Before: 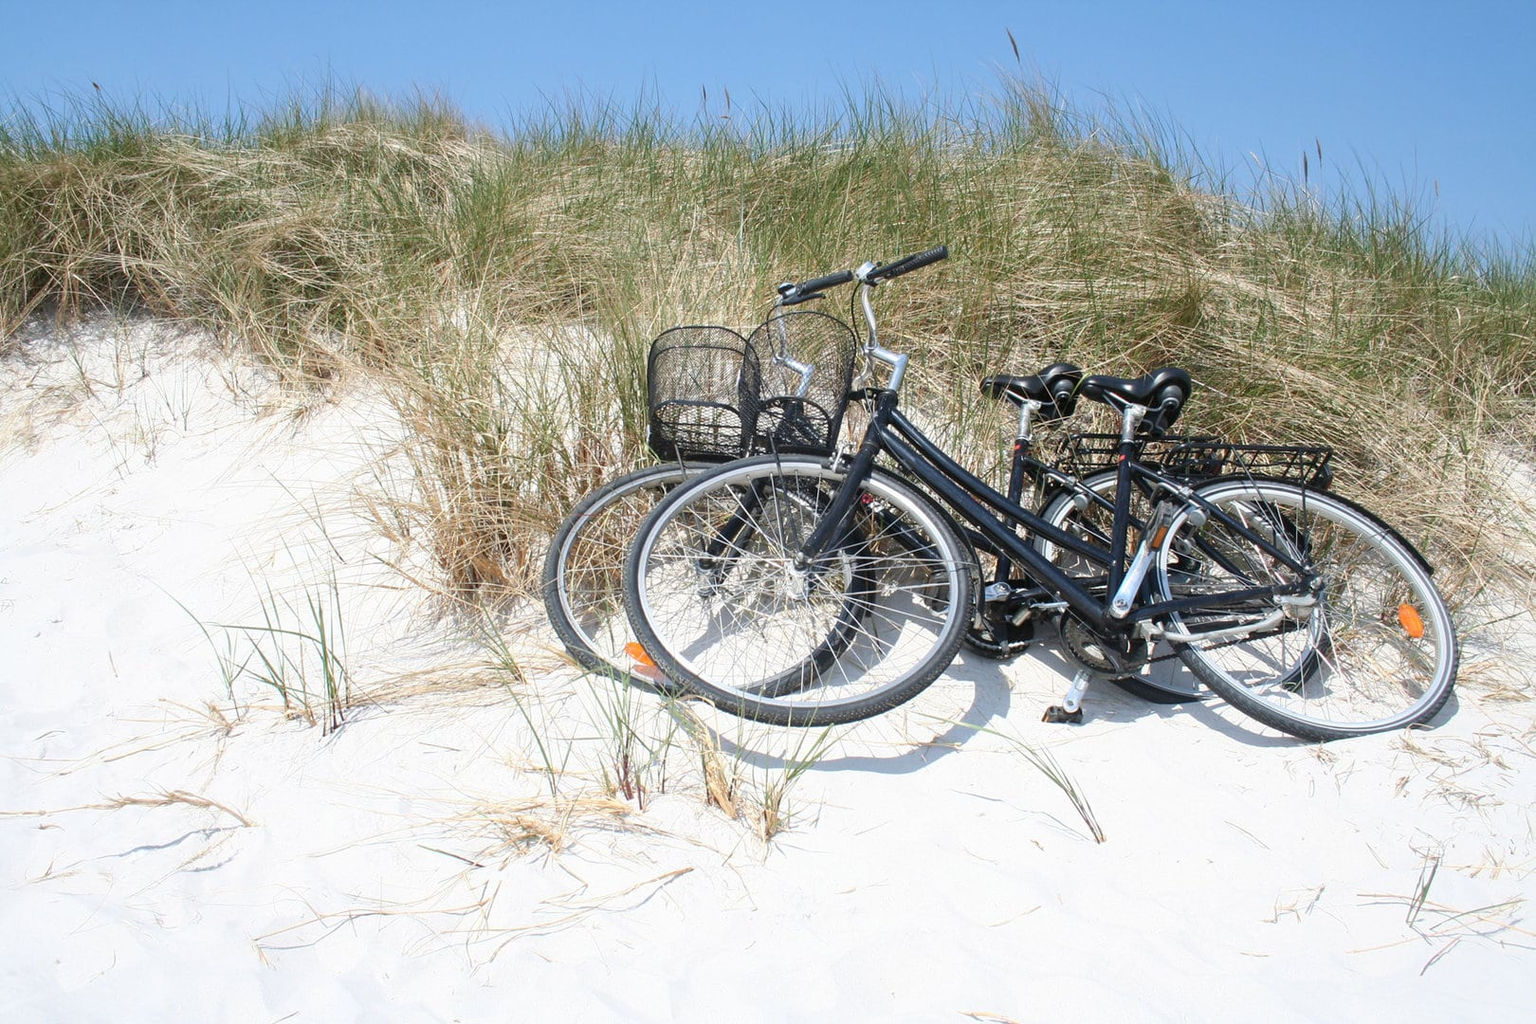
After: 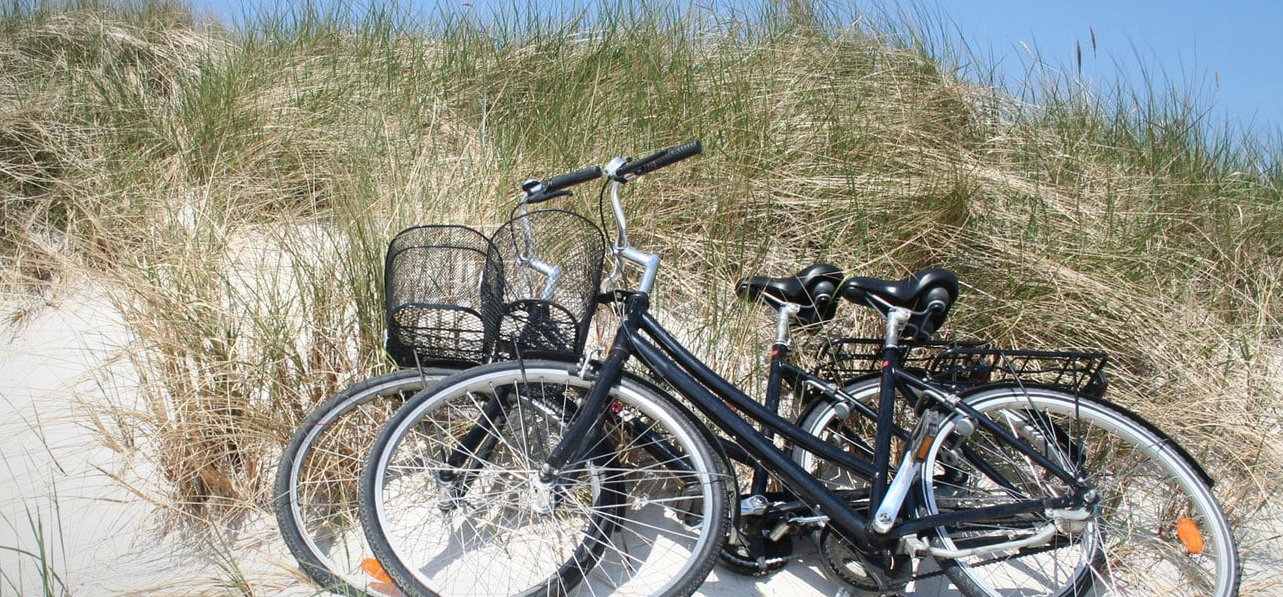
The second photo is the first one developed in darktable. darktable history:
crop: left 18.427%, top 11.101%, right 2.359%, bottom 33.531%
tone curve: curves: ch0 [(0, 0) (0.003, 0.01) (0.011, 0.015) (0.025, 0.023) (0.044, 0.037) (0.069, 0.055) (0.1, 0.08) (0.136, 0.114) (0.177, 0.155) (0.224, 0.201) (0.277, 0.254) (0.335, 0.319) (0.399, 0.387) (0.468, 0.459) (0.543, 0.544) (0.623, 0.634) (0.709, 0.731) (0.801, 0.827) (0.898, 0.921) (1, 1)], color space Lab, independent channels, preserve colors none
vignetting: fall-off start 98.13%, fall-off radius 99.72%, brightness -0.579, saturation -0.255, center (0.218, -0.23), width/height ratio 1.426, unbound false
